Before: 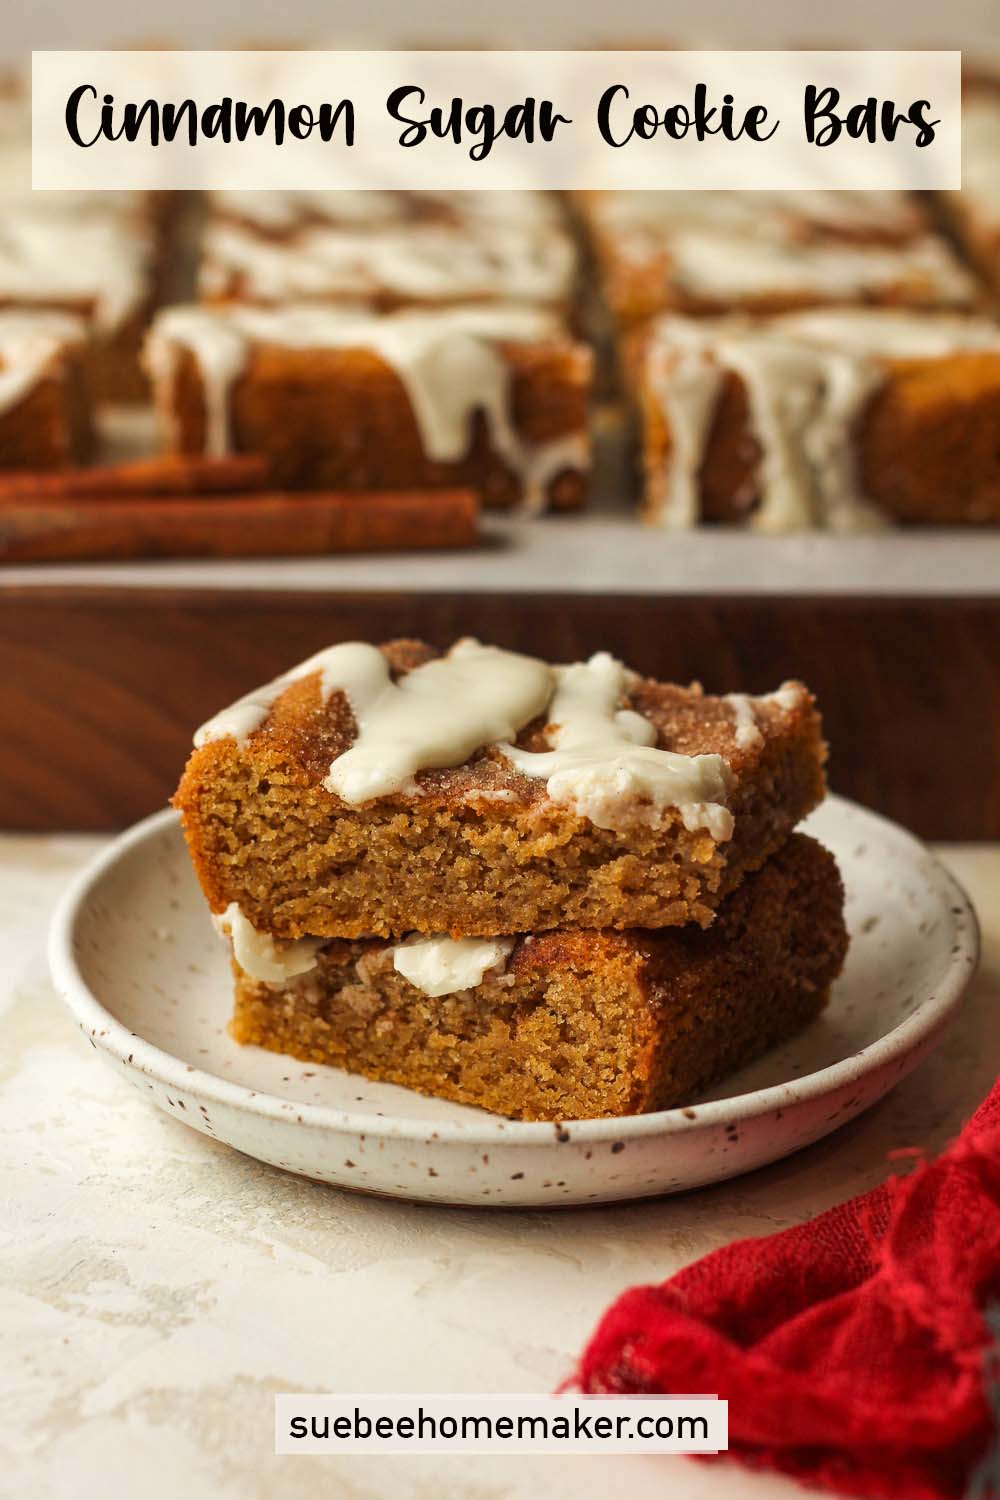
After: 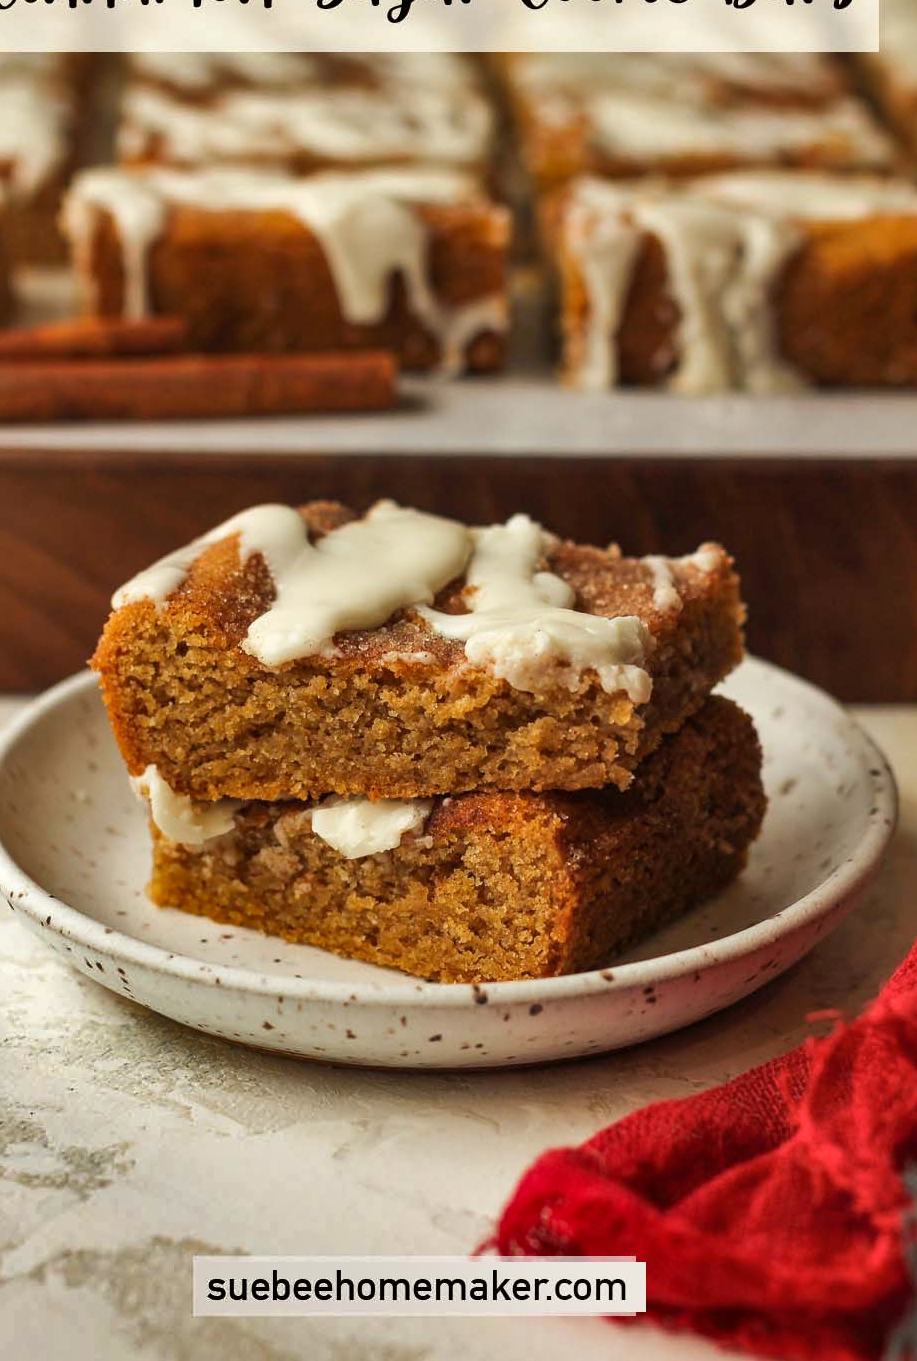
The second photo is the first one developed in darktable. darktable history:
shadows and highlights: white point adjustment 0.1, highlights -70, soften with gaussian
crop and rotate: left 8.262%, top 9.226%
